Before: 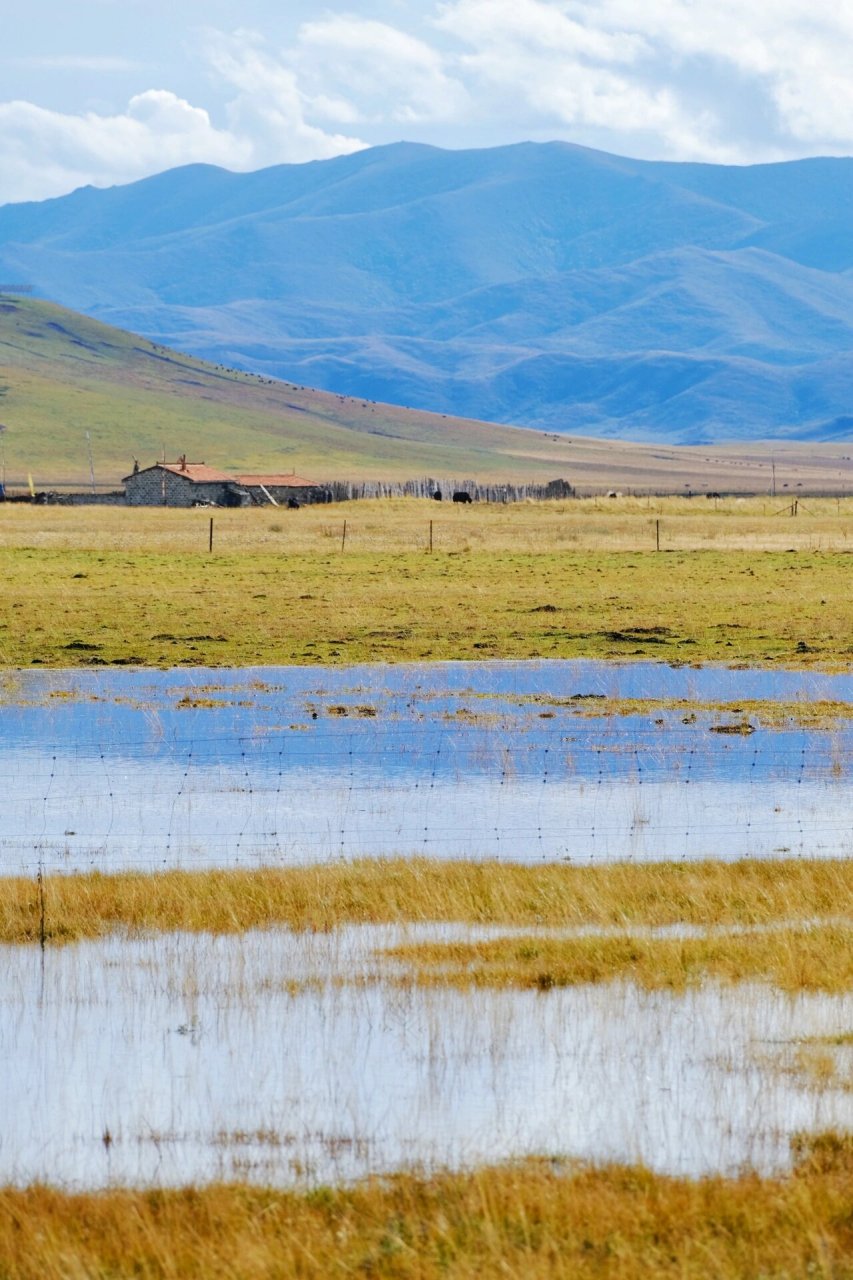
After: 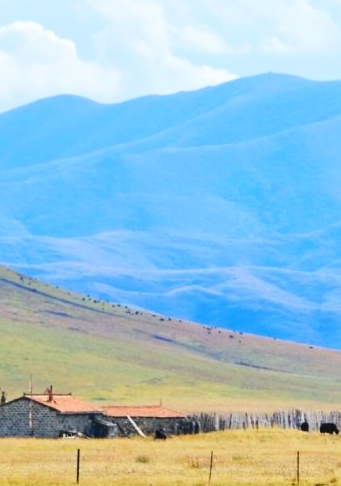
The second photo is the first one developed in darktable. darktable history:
crop: left 15.65%, top 5.423%, right 44.306%, bottom 56.6%
contrast brightness saturation: contrast 0.197, brightness 0.163, saturation 0.225
